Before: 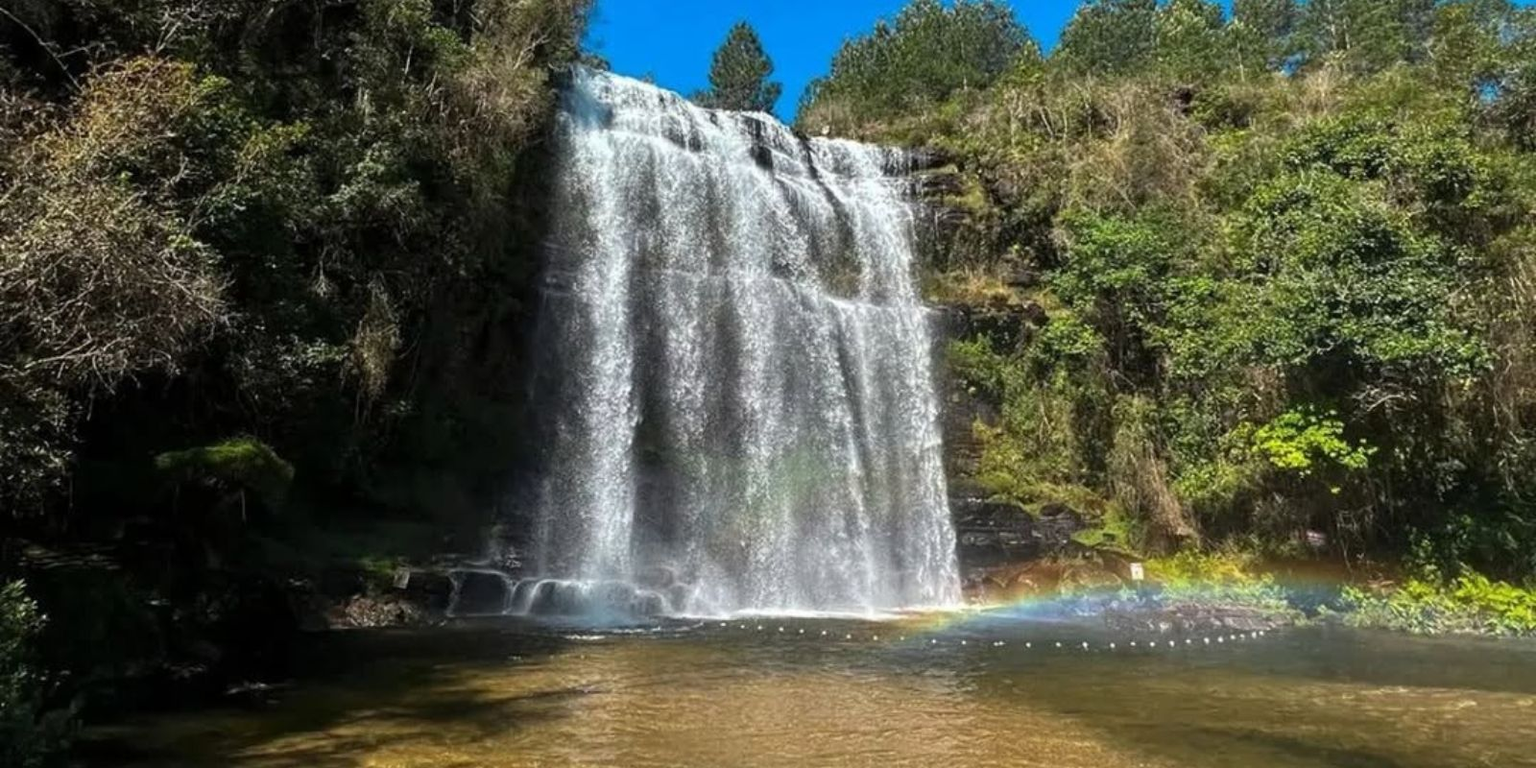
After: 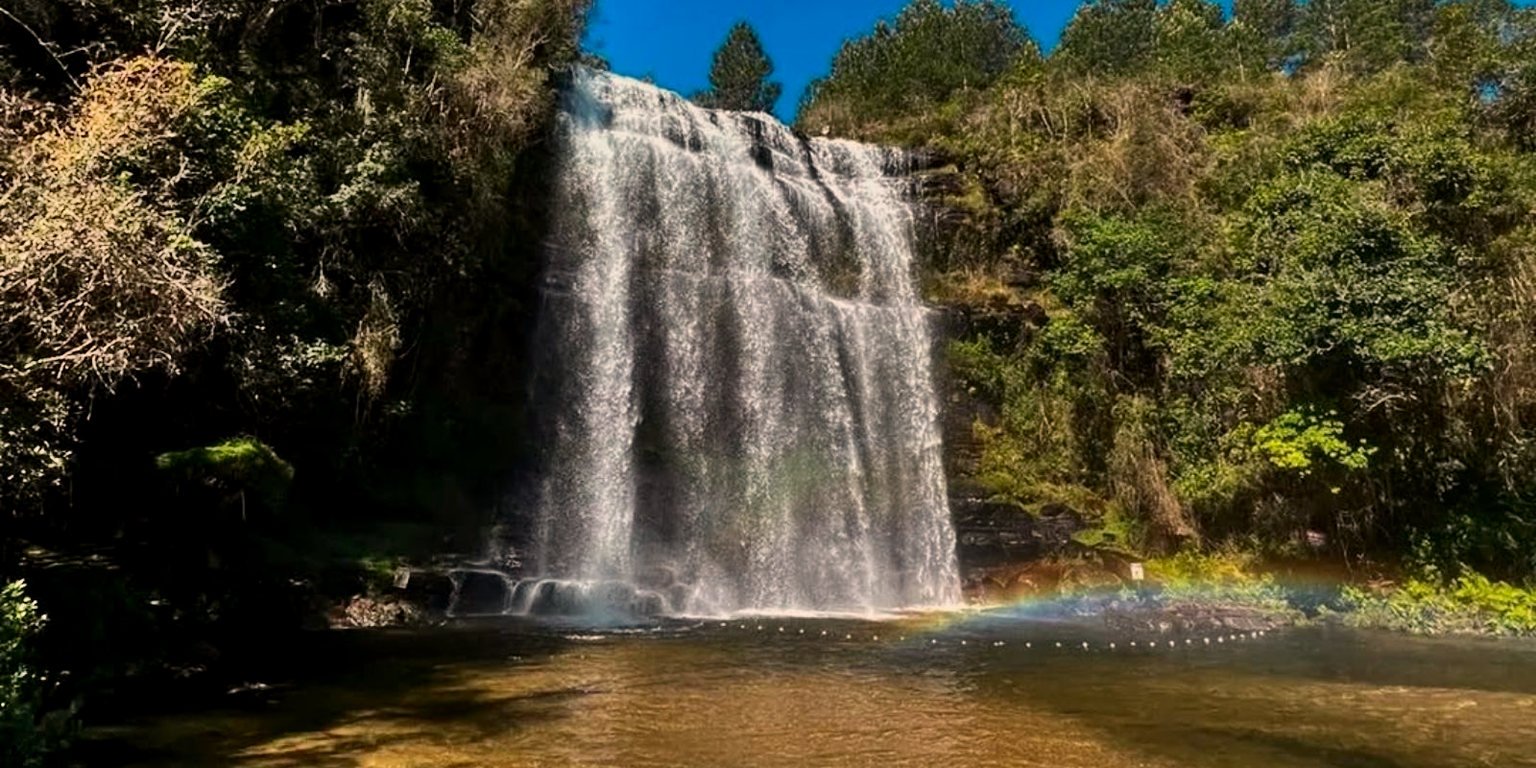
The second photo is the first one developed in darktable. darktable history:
shadows and highlights: radius 200, shadows 63.51, highlights -58.6, highlights color adjustment 0%, soften with gaussian
contrast brightness saturation: brightness -0.12, saturation 0.02
exposure: black level correction 0.029, exposure -0.116 EV
white balance: red 1.103, blue 0.936
